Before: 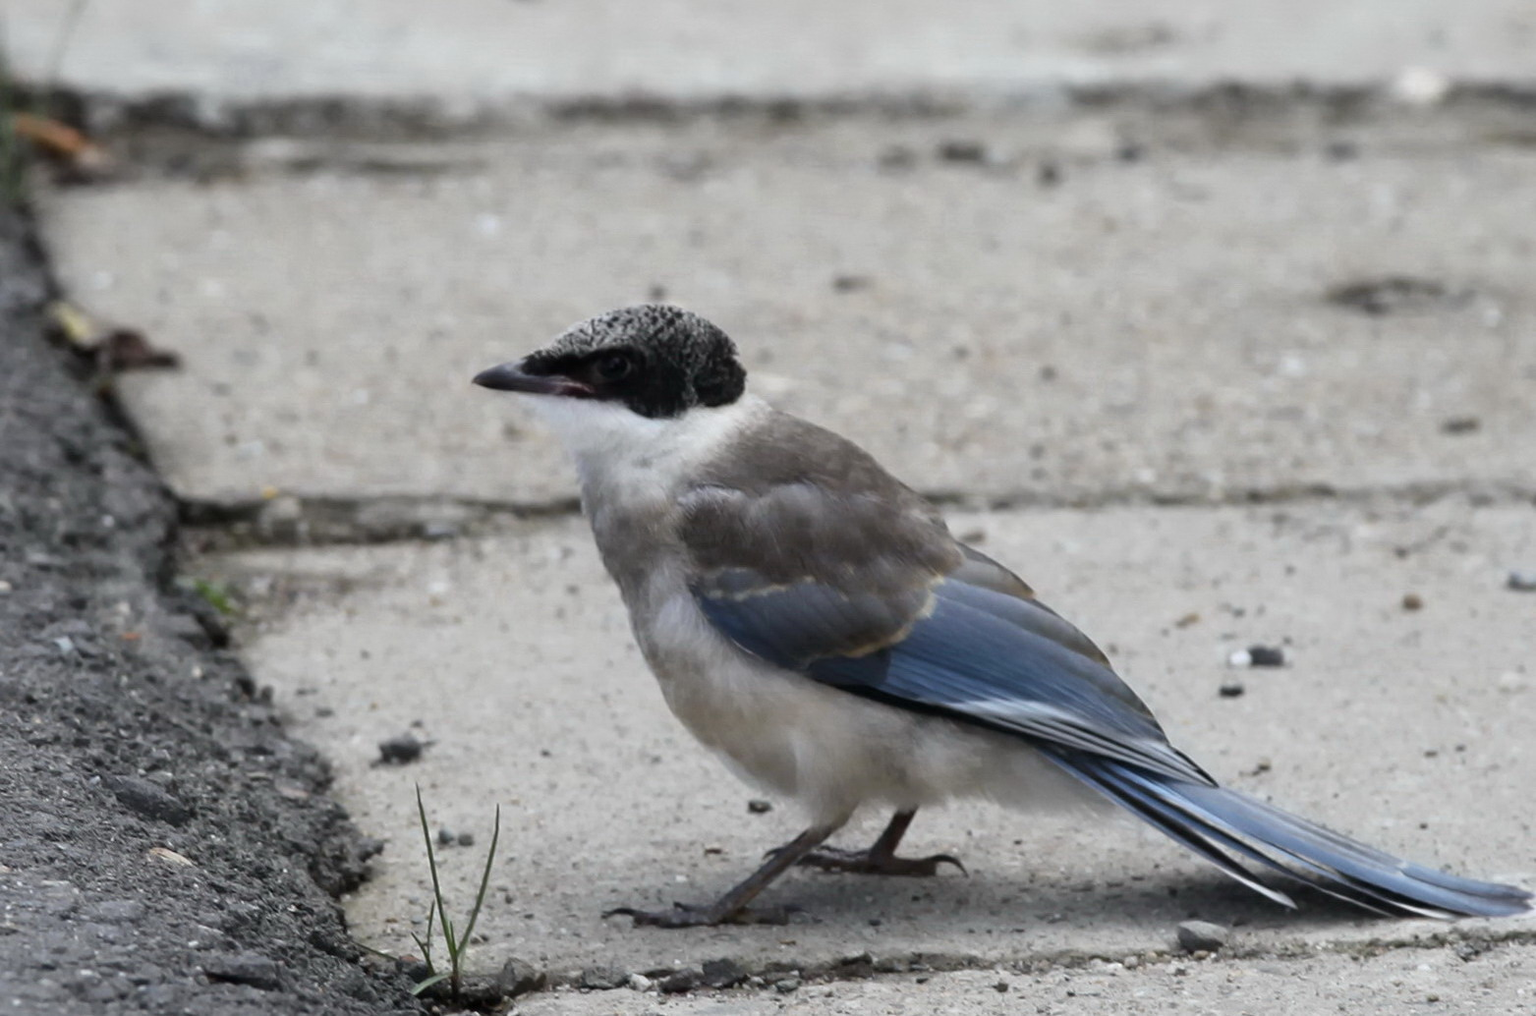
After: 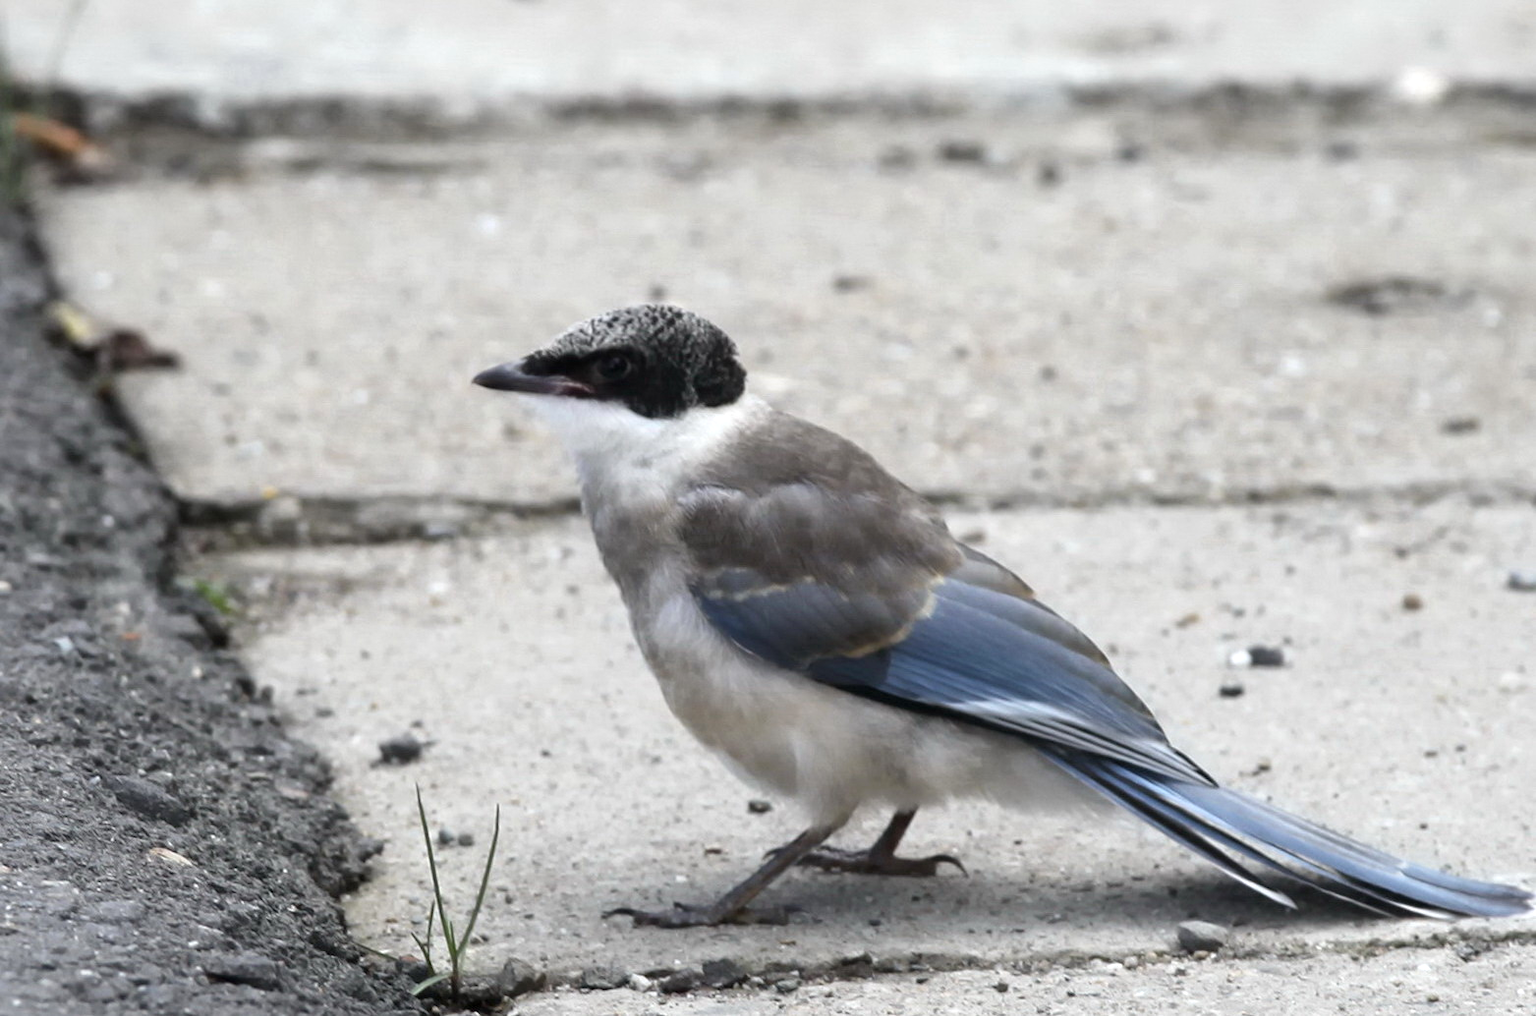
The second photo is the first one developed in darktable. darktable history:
contrast brightness saturation: saturation -0.066
exposure: exposure 0.489 EV, compensate exposure bias true, compensate highlight preservation false
